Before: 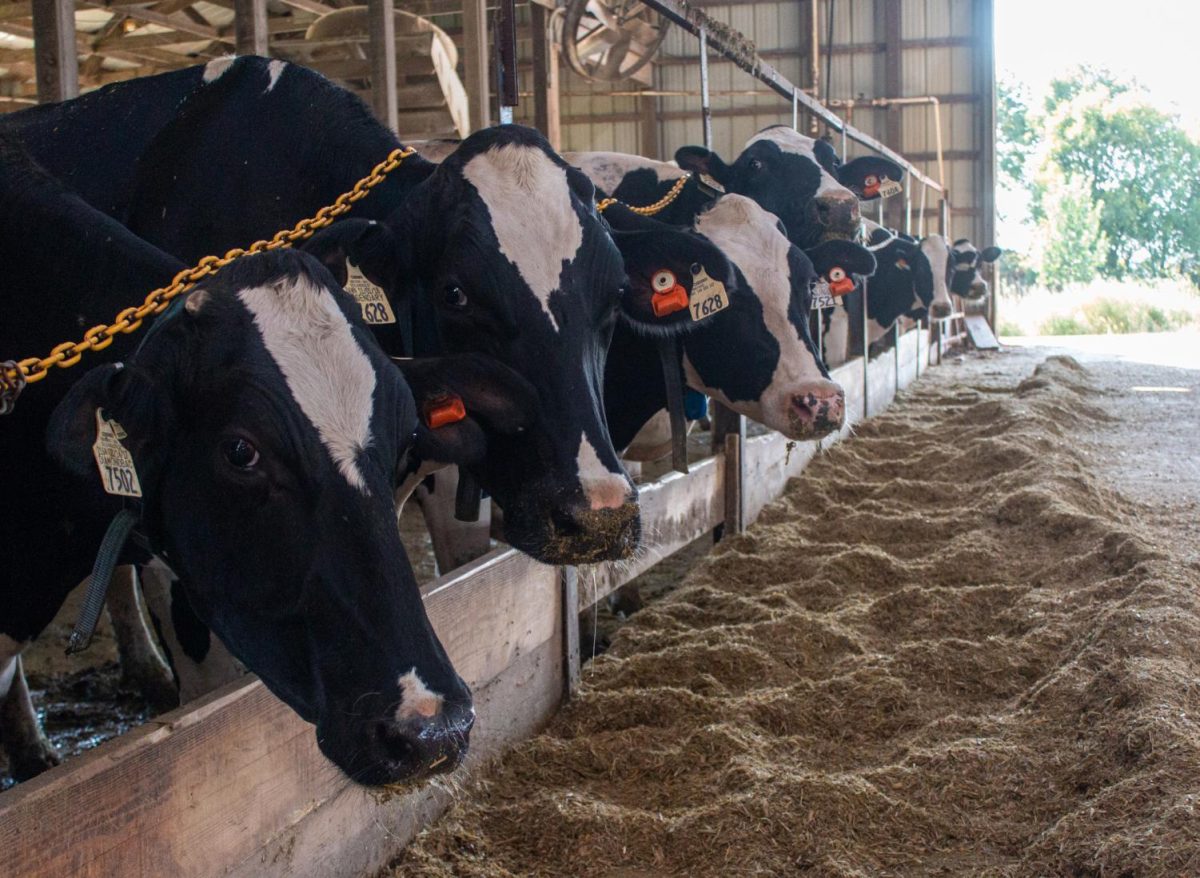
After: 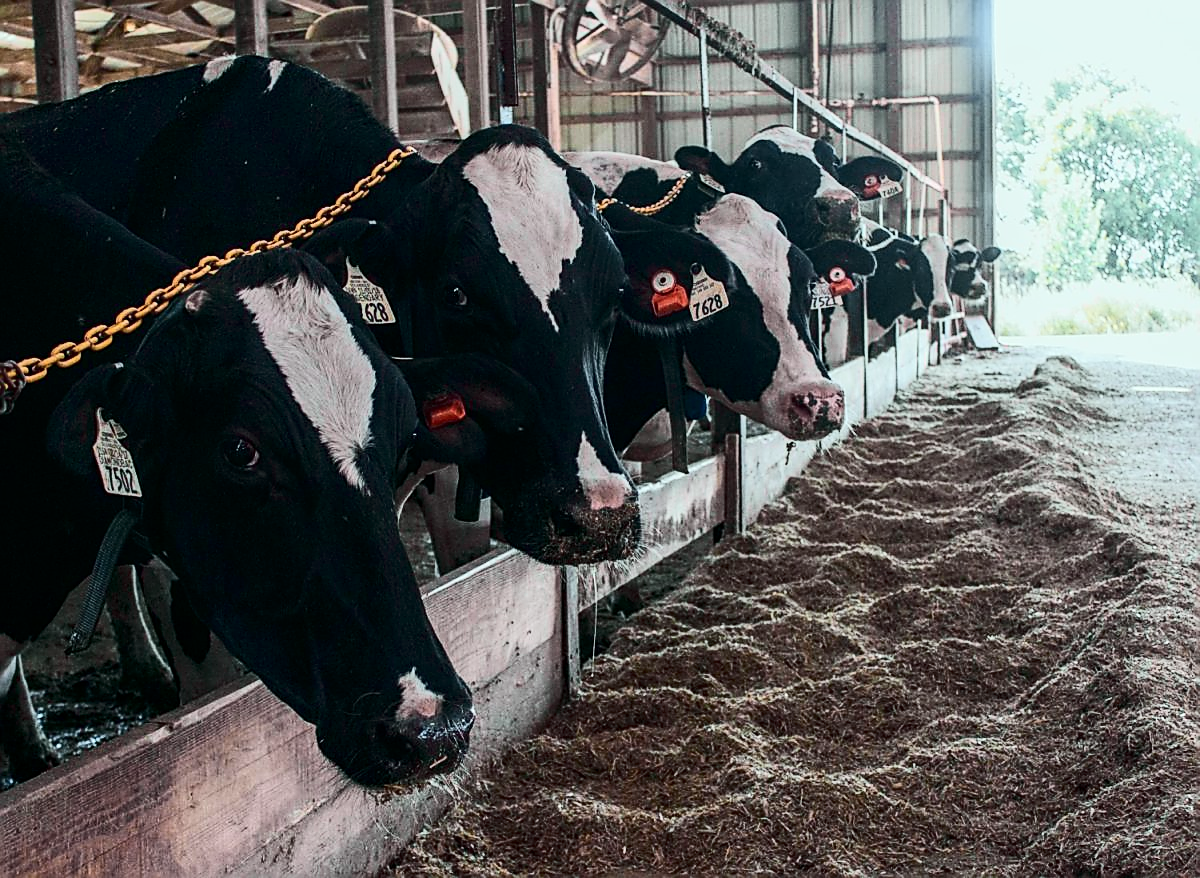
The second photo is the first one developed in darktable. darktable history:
contrast brightness saturation: contrast 0.28
sharpen: radius 1.4, amount 1.25, threshold 0.7
local contrast: highlights 61%, shadows 106%, detail 107%, midtone range 0.529
exposure: exposure 0.2 EV, compensate highlight preservation false
white balance: red 0.978, blue 0.999
tone curve: curves: ch0 [(0, 0) (0.822, 0.825) (0.994, 0.955)]; ch1 [(0, 0) (0.226, 0.261) (0.383, 0.397) (0.46, 0.46) (0.498, 0.479) (0.524, 0.523) (0.578, 0.575) (1, 1)]; ch2 [(0, 0) (0.438, 0.456) (0.5, 0.498) (0.547, 0.515) (0.597, 0.58) (0.629, 0.603) (1, 1)], color space Lab, independent channels, preserve colors none
